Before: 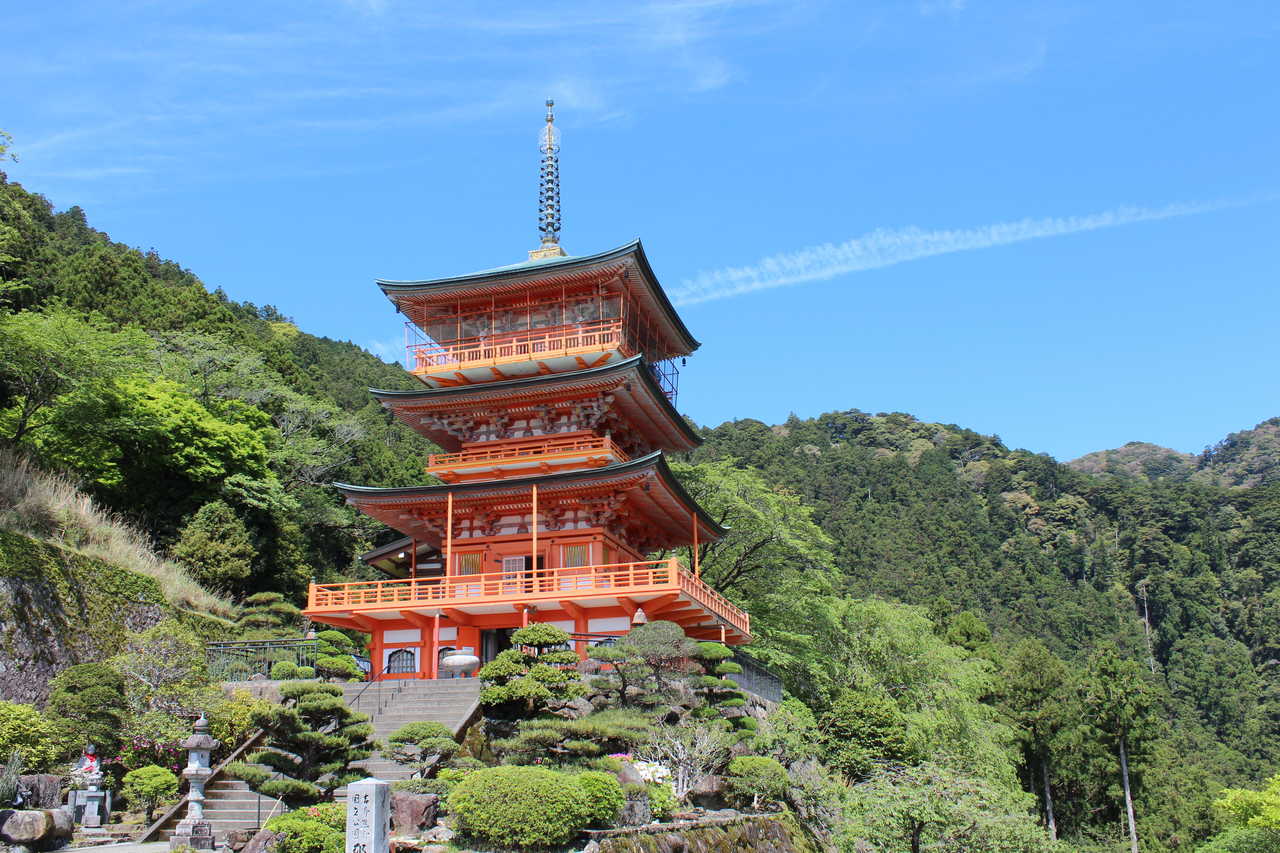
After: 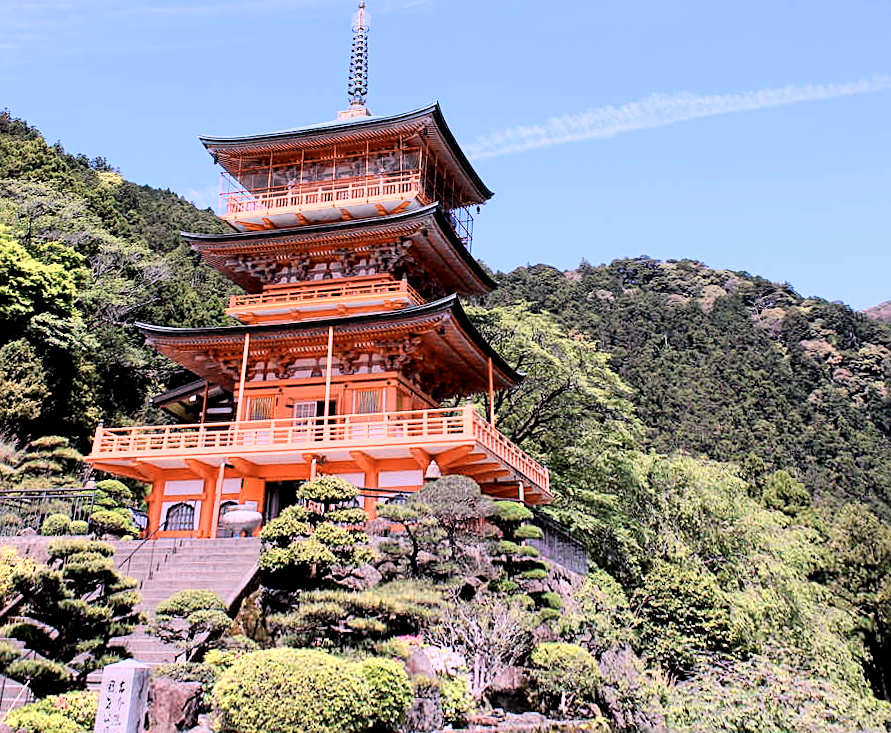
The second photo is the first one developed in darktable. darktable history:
crop: left 6.446%, top 8.188%, right 9.538%, bottom 3.548%
white balance: red 1.188, blue 1.11
filmic rgb: black relative exposure -16 EV, white relative exposure 6.29 EV, hardness 5.1, contrast 1.35
rotate and perspective: rotation 0.72°, lens shift (vertical) -0.352, lens shift (horizontal) -0.051, crop left 0.152, crop right 0.859, crop top 0.019, crop bottom 0.964
color calibration: illuminant as shot in camera, x 0.358, y 0.373, temperature 4628.91 K
color zones: curves: ch0 [(0.018, 0.548) (0.224, 0.64) (0.425, 0.447) (0.675, 0.575) (0.732, 0.579)]; ch1 [(0.066, 0.487) (0.25, 0.5) (0.404, 0.43) (0.75, 0.421) (0.956, 0.421)]; ch2 [(0.044, 0.561) (0.215, 0.465) (0.399, 0.544) (0.465, 0.548) (0.614, 0.447) (0.724, 0.43) (0.882, 0.623) (0.956, 0.632)]
sharpen: on, module defaults
exposure: black level correction 0.012, compensate highlight preservation false
